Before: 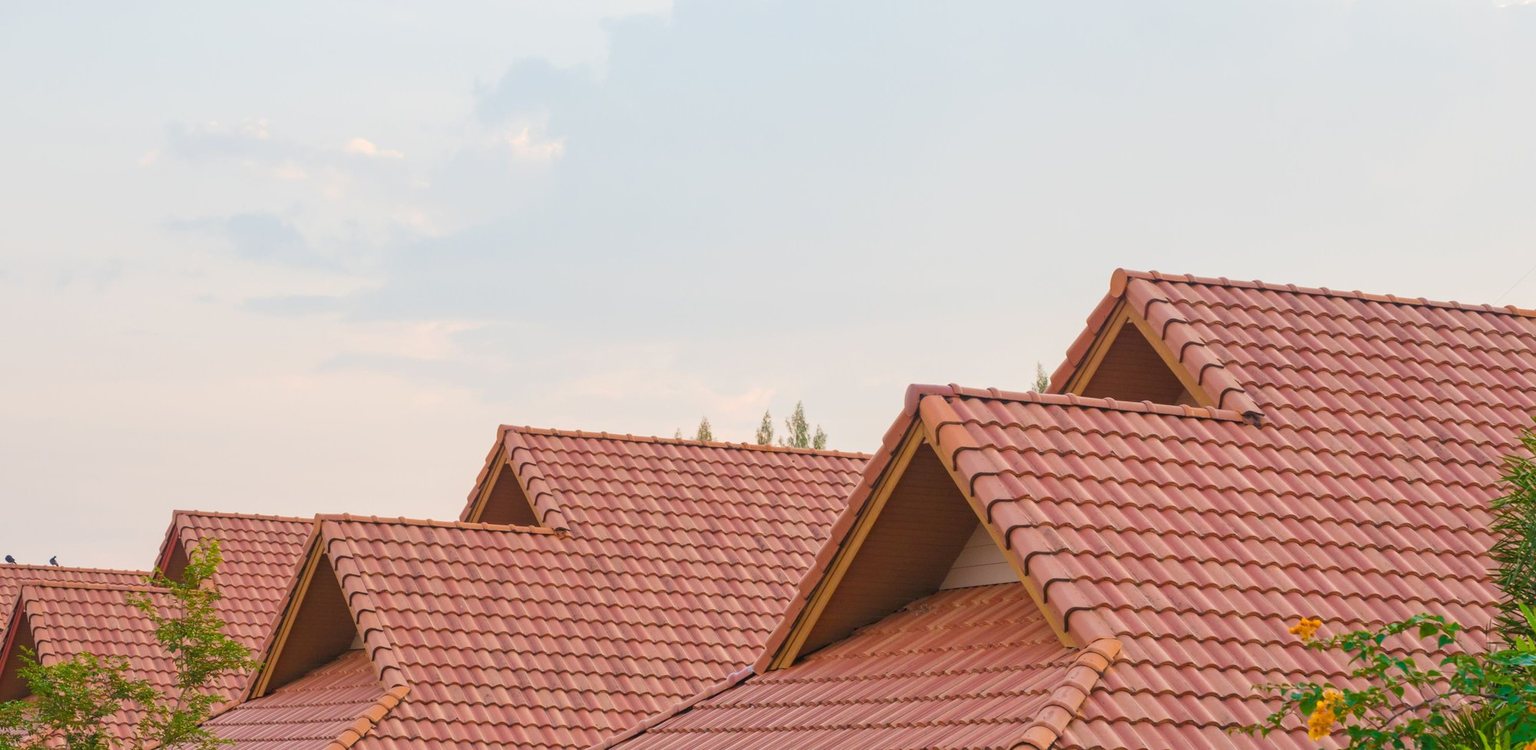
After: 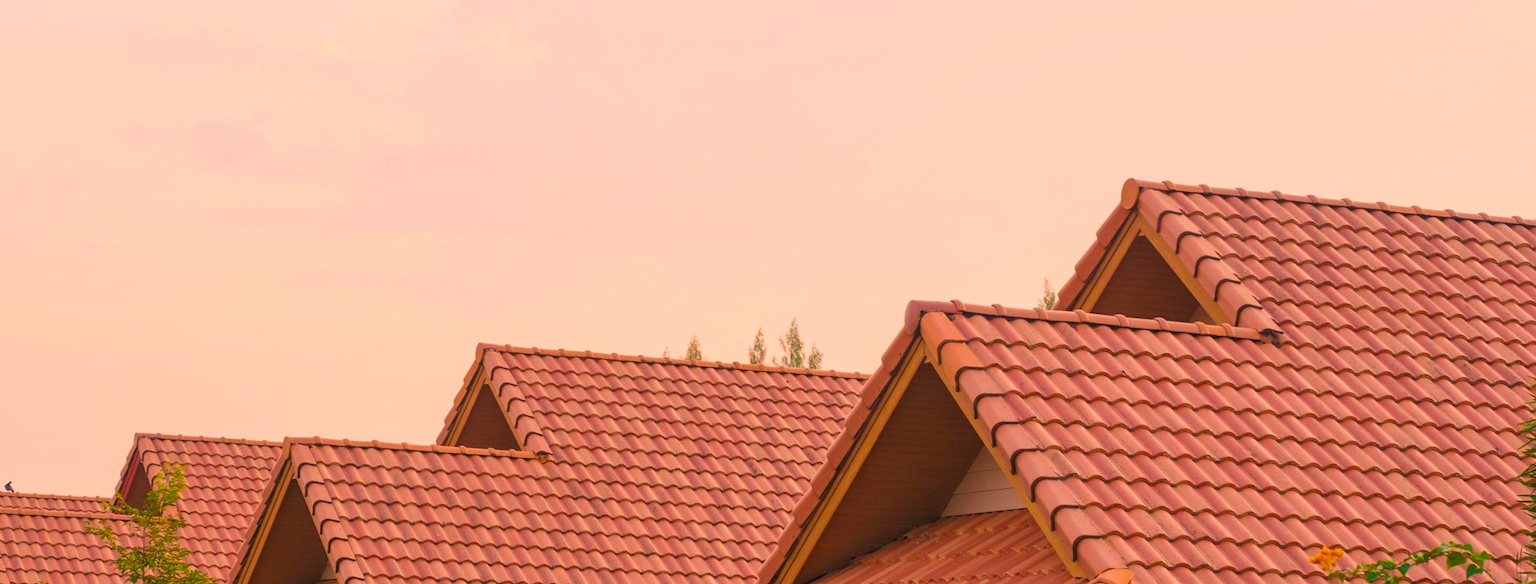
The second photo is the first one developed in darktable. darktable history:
crop and rotate: left 2.991%, top 13.302%, right 1.981%, bottom 12.636%
color correction: highlights a* 21.88, highlights b* 22.25
